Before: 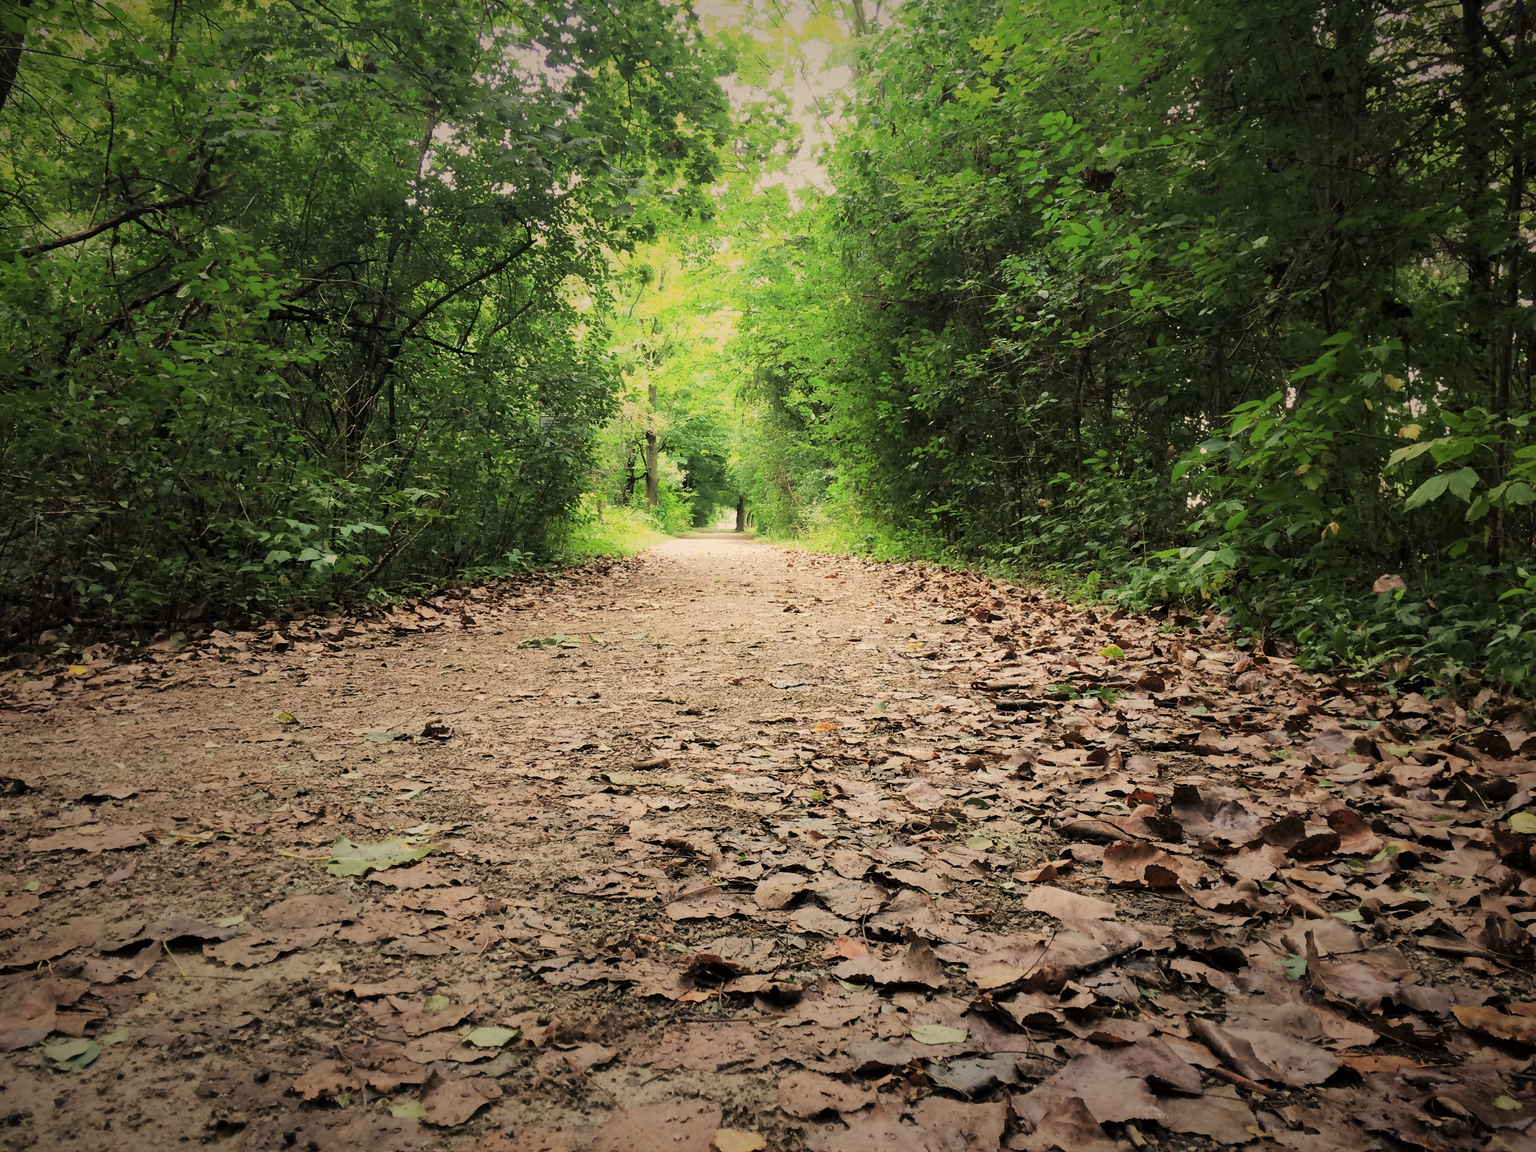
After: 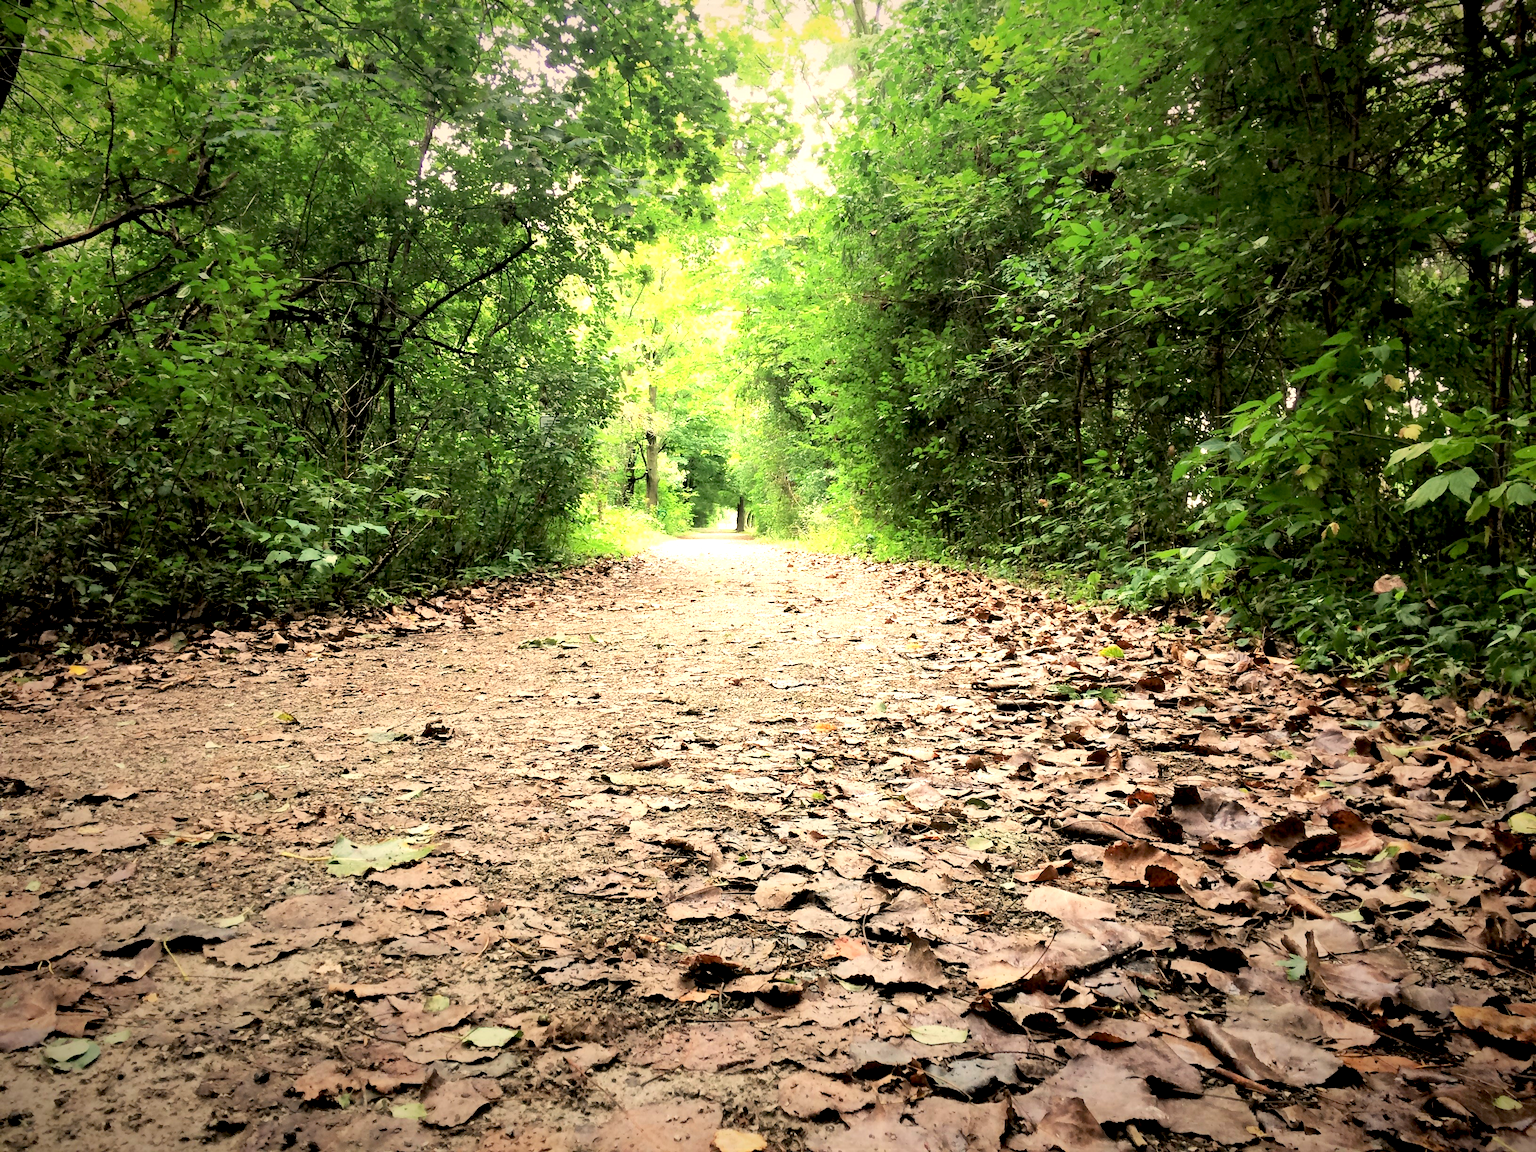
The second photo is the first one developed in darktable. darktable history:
exposure: black level correction 0.008, exposure 0.985 EV, compensate exposure bias true, compensate highlight preservation false
shadows and highlights: radius 334.15, shadows 64.54, highlights 5.52, compress 88%, soften with gaussian
